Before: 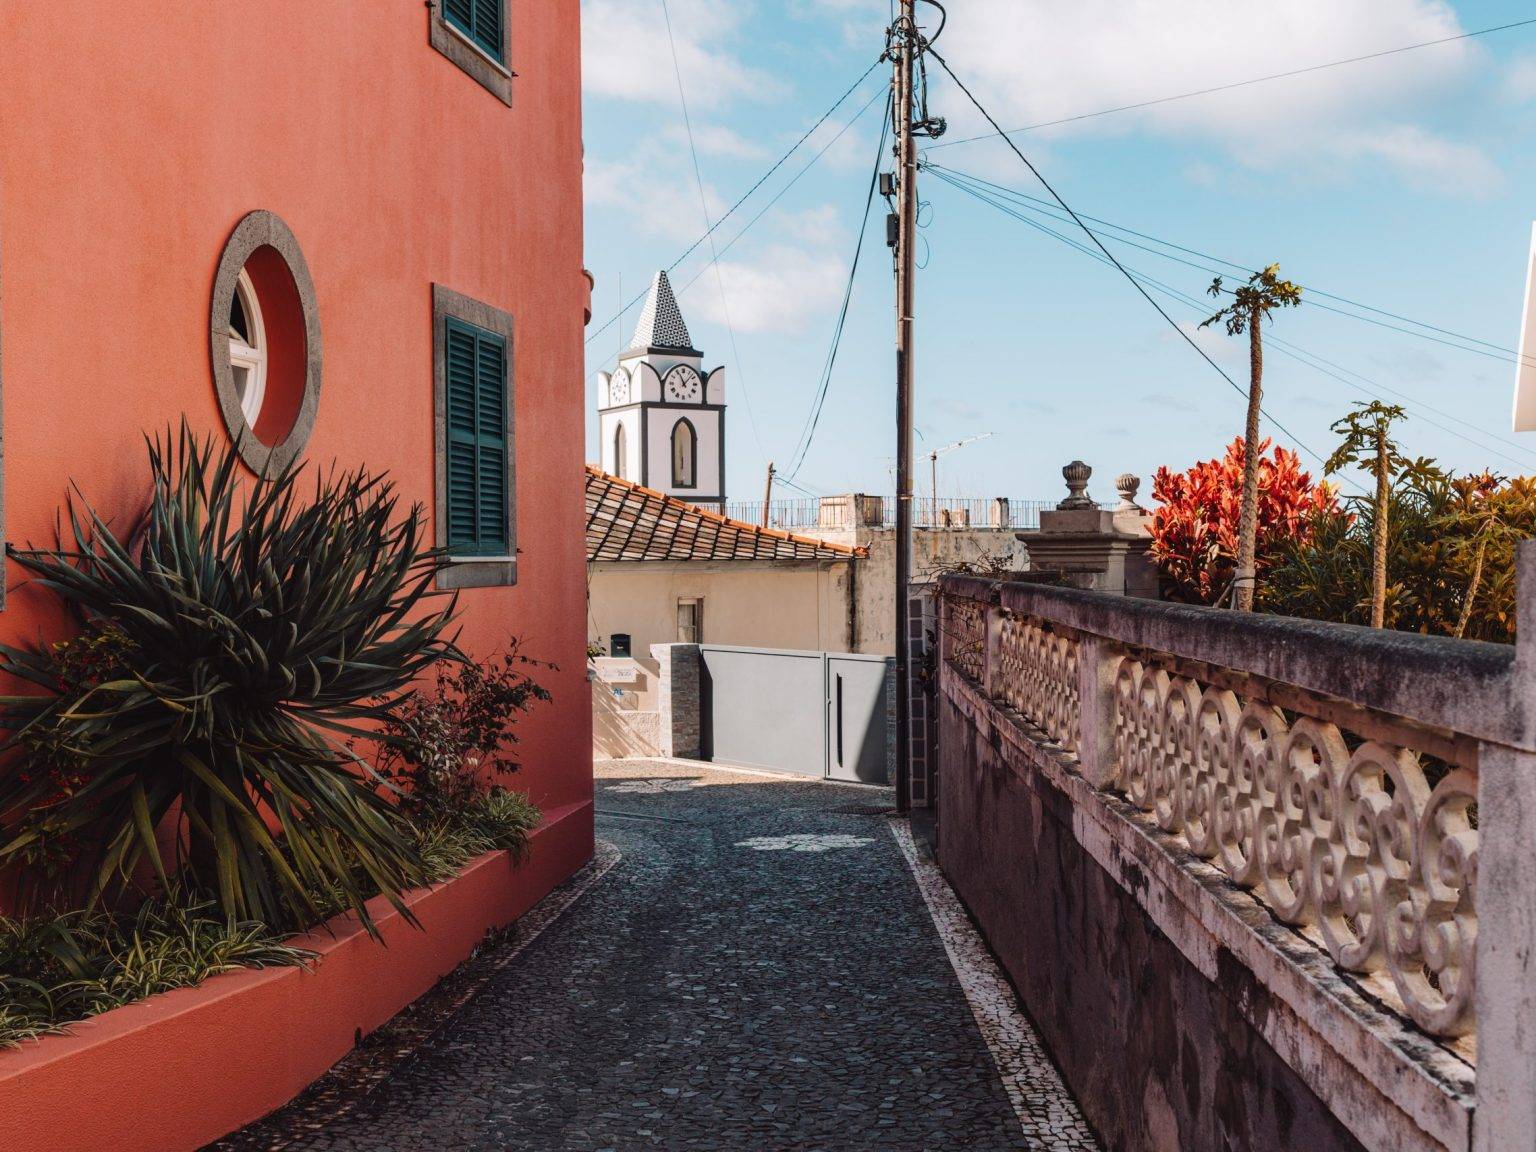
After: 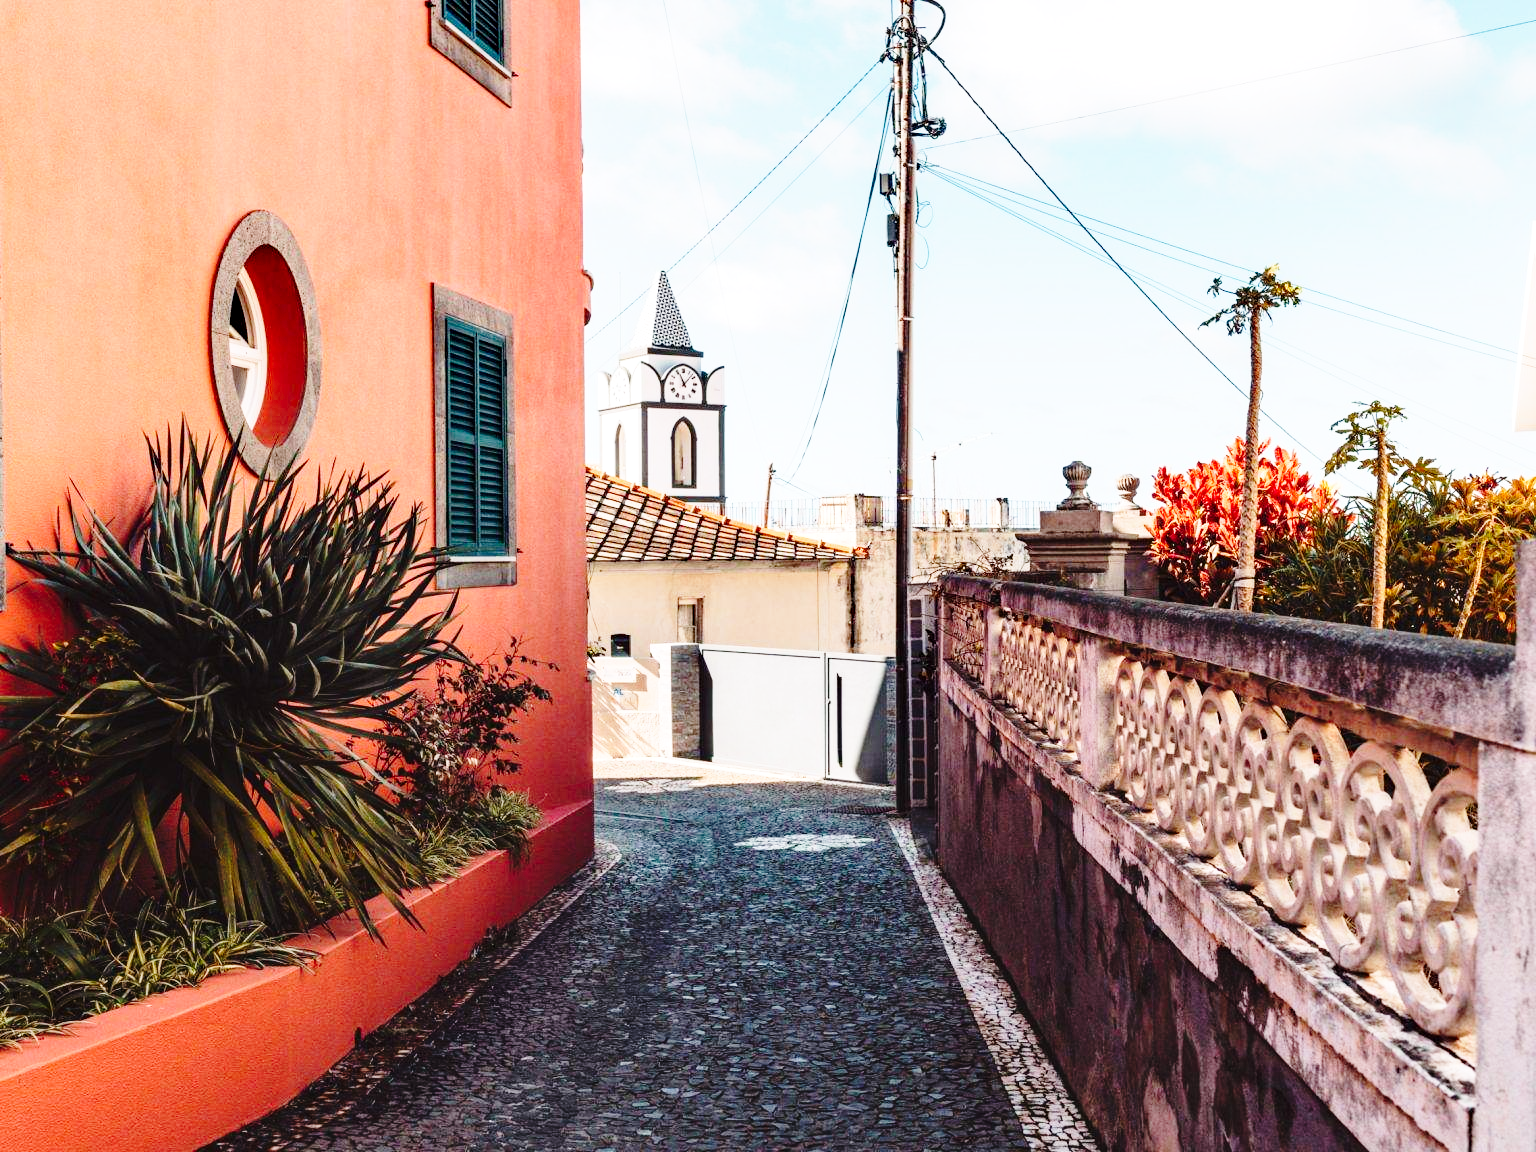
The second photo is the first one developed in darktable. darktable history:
exposure: compensate exposure bias true, compensate highlight preservation false
base curve: curves: ch0 [(0, 0) (0.028, 0.03) (0.105, 0.232) (0.387, 0.748) (0.754, 0.968) (1, 1)], fusion 1, exposure shift 0.576, preserve colors none
